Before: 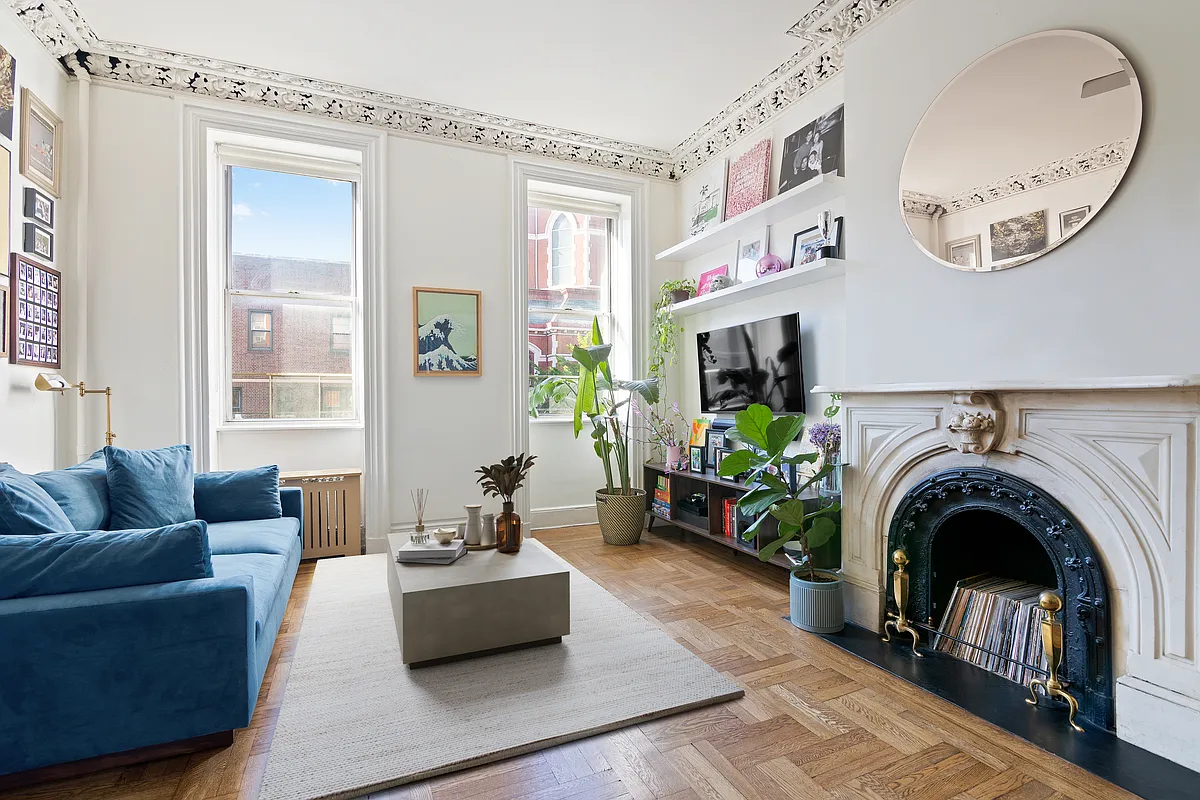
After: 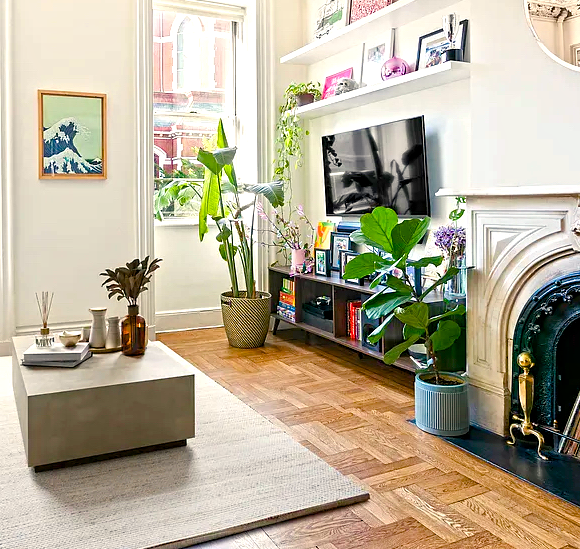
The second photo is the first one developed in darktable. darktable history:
color balance rgb: highlights gain › chroma 3.073%, highlights gain › hue 75.8°, perceptual saturation grading › global saturation 20%, perceptual saturation grading › highlights -25.72%, perceptual saturation grading › shadows 50.232%, global vibrance 20%
contrast equalizer: octaves 7, y [[0.5, 0.501, 0.525, 0.597, 0.58, 0.514], [0.5 ×6], [0.5 ×6], [0 ×6], [0 ×6]]
exposure: exposure 0.51 EV, compensate exposure bias true, compensate highlight preservation false
crop: left 31.305%, top 24.706%, right 20.287%, bottom 6.409%
